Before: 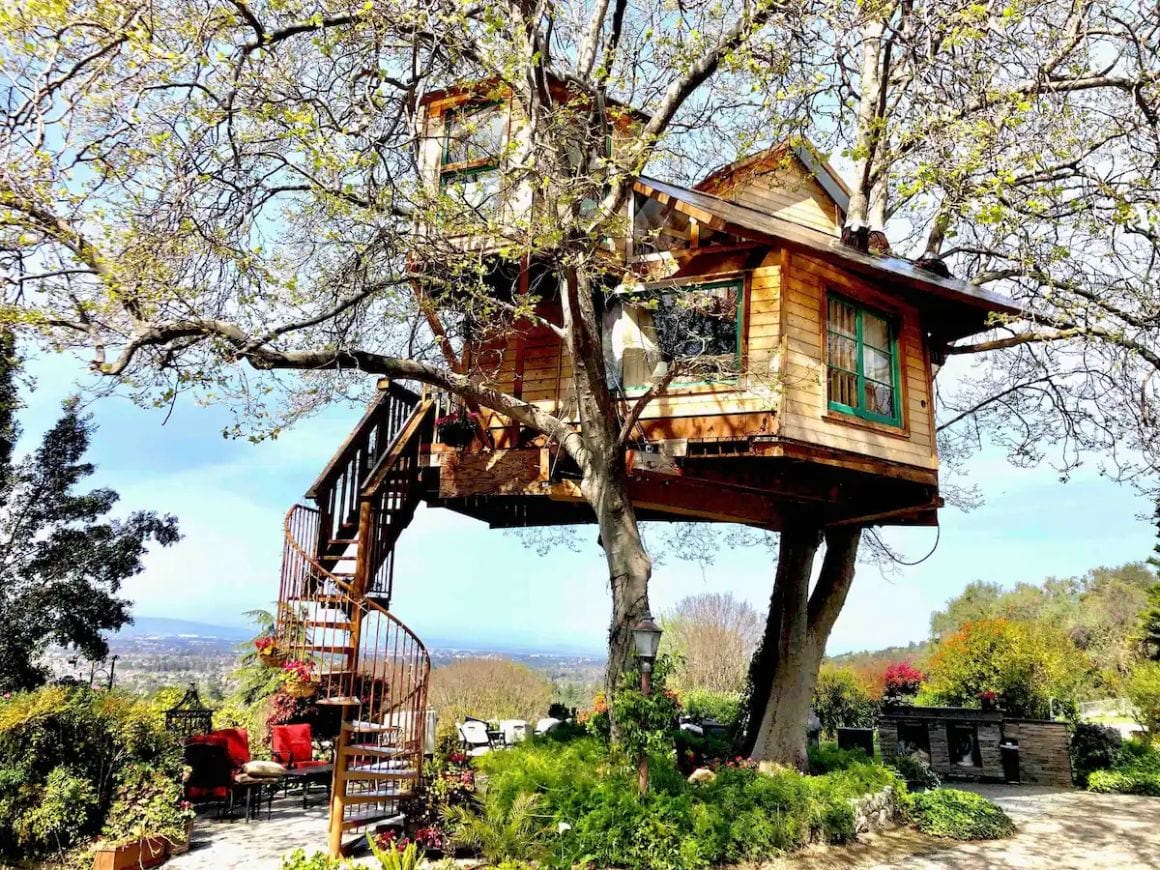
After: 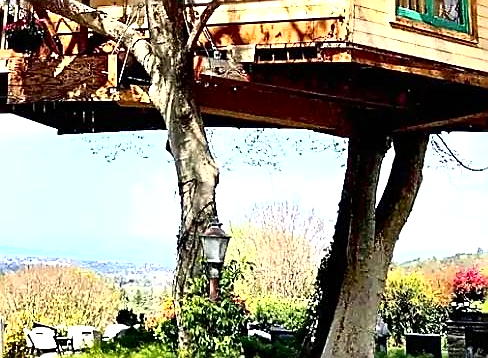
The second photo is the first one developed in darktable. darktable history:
crop: left 37.28%, top 45.312%, right 20.647%, bottom 13.431%
shadows and highlights: soften with gaussian
exposure: exposure 0.65 EV, compensate exposure bias true, compensate highlight preservation false
sharpen: radius 1.635, amount 1.302
tone curve: curves: ch0 [(0, 0) (0.003, 0.002) (0.011, 0.006) (0.025, 0.014) (0.044, 0.025) (0.069, 0.039) (0.1, 0.056) (0.136, 0.082) (0.177, 0.116) (0.224, 0.163) (0.277, 0.233) (0.335, 0.311) (0.399, 0.396) (0.468, 0.488) (0.543, 0.588) (0.623, 0.695) (0.709, 0.809) (0.801, 0.912) (0.898, 0.997) (1, 1)], color space Lab, independent channels, preserve colors none
local contrast: mode bilateral grid, contrast 10, coarseness 24, detail 115%, midtone range 0.2
